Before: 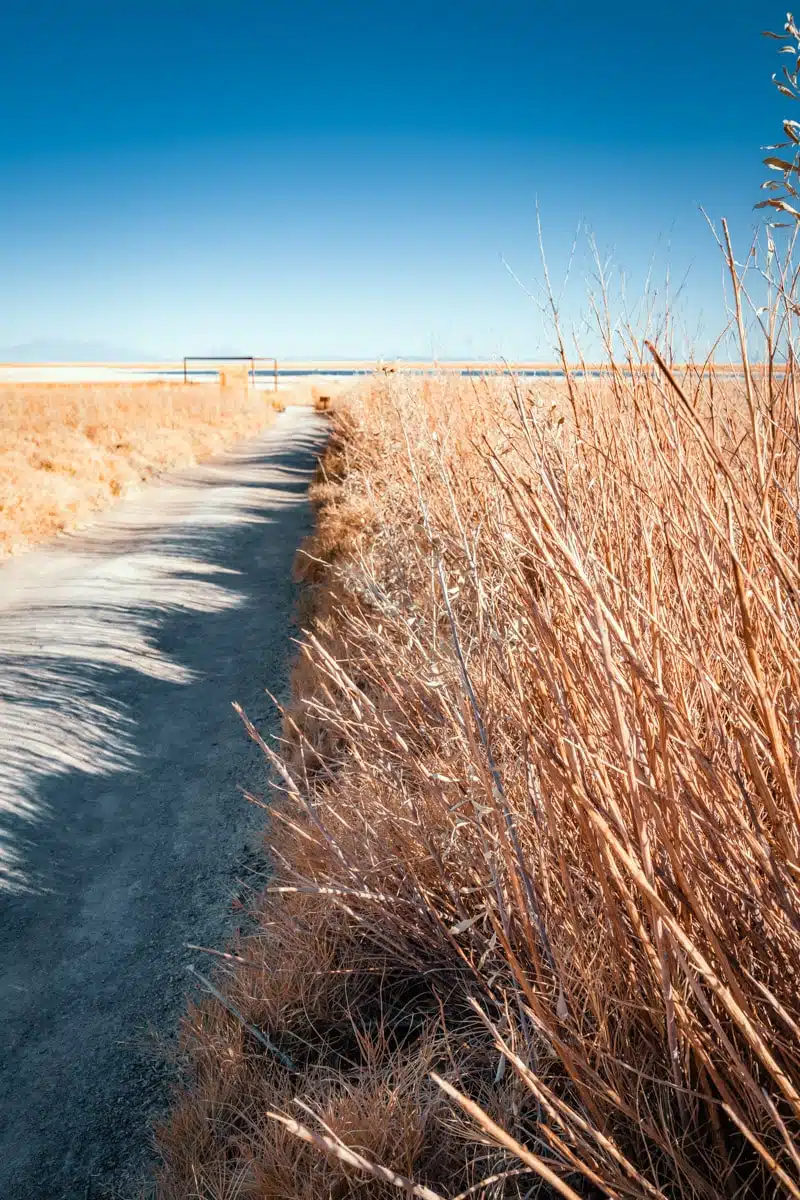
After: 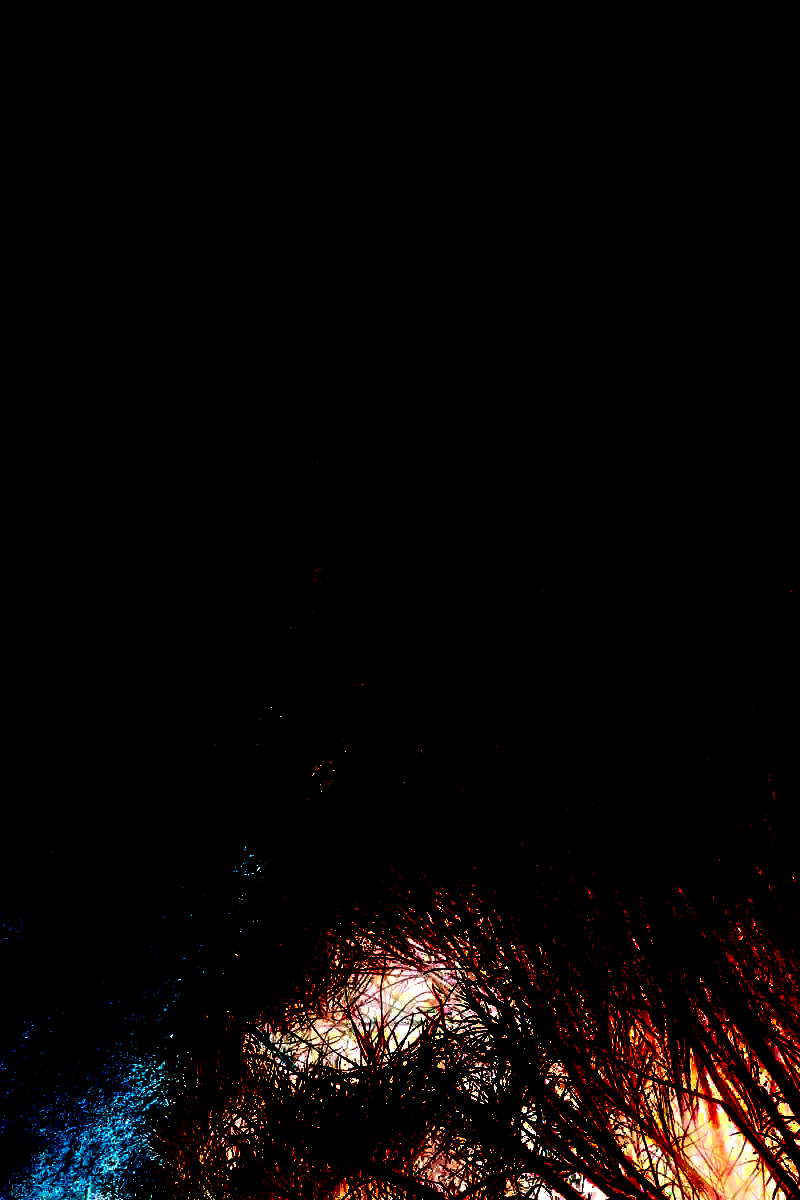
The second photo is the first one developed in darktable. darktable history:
color balance rgb: shadows lift › chroma 2%, shadows lift › hue 247.2°, power › chroma 0.3%, power › hue 25.2°, highlights gain › chroma 3%, highlights gain › hue 60°, global offset › luminance 2%, perceptual saturation grading › global saturation 20%, perceptual saturation grading › highlights -20%, perceptual saturation grading › shadows 30%
exposure: exposure 8 EV, compensate highlight preservation false
bloom: size 3%, threshold 100%, strength 0%
